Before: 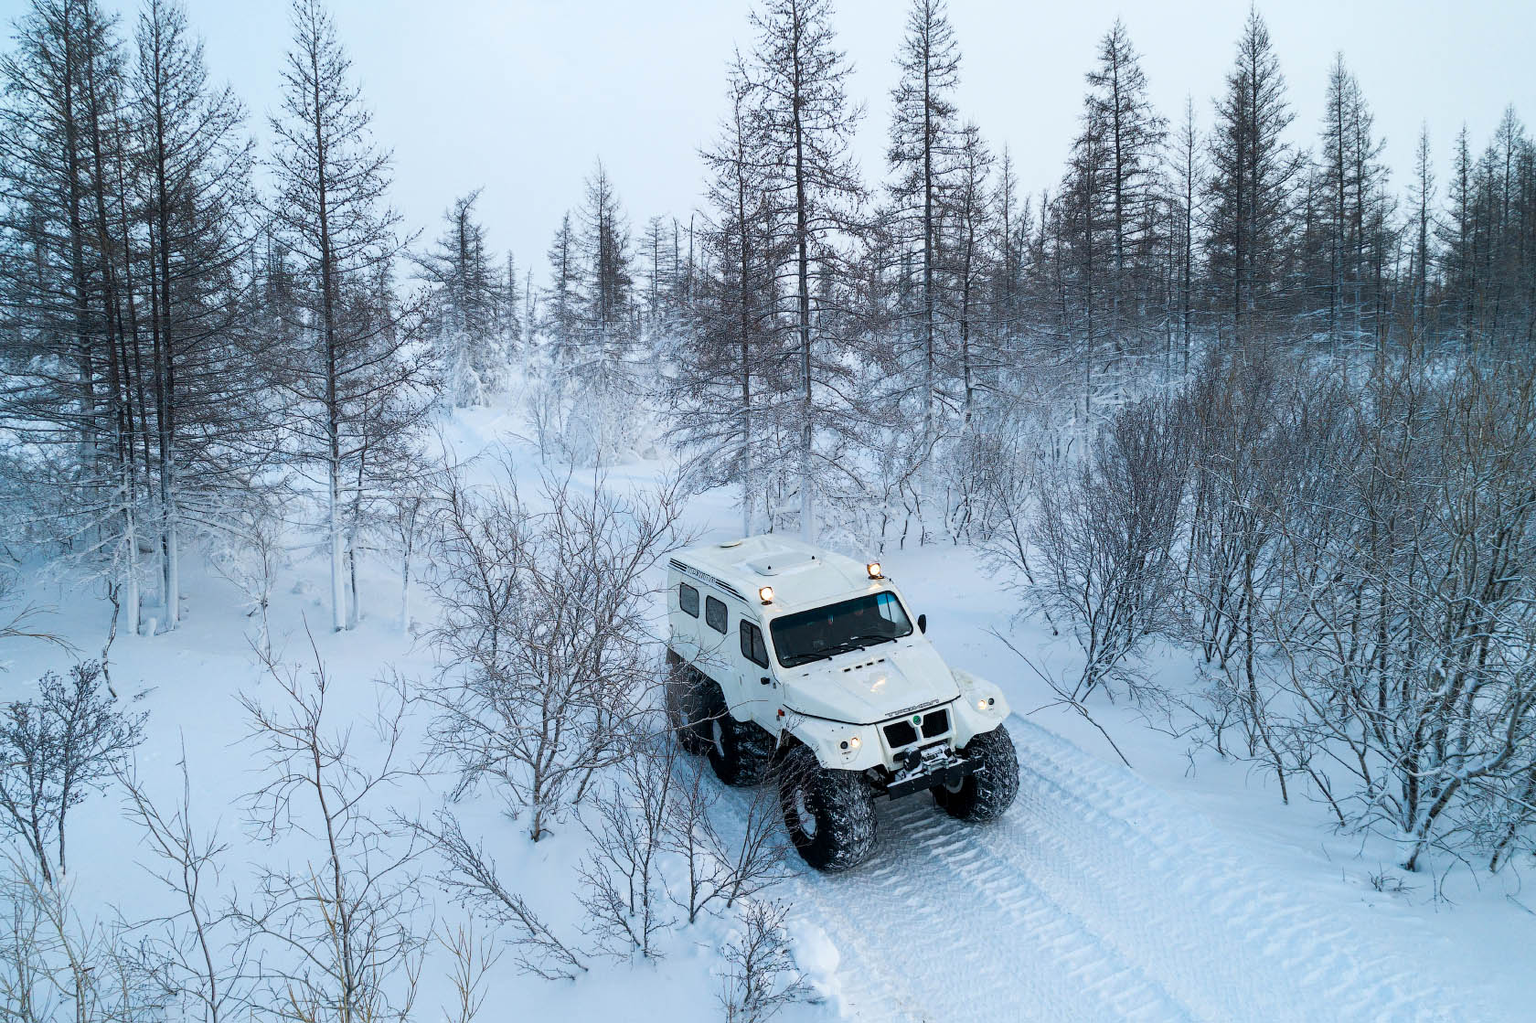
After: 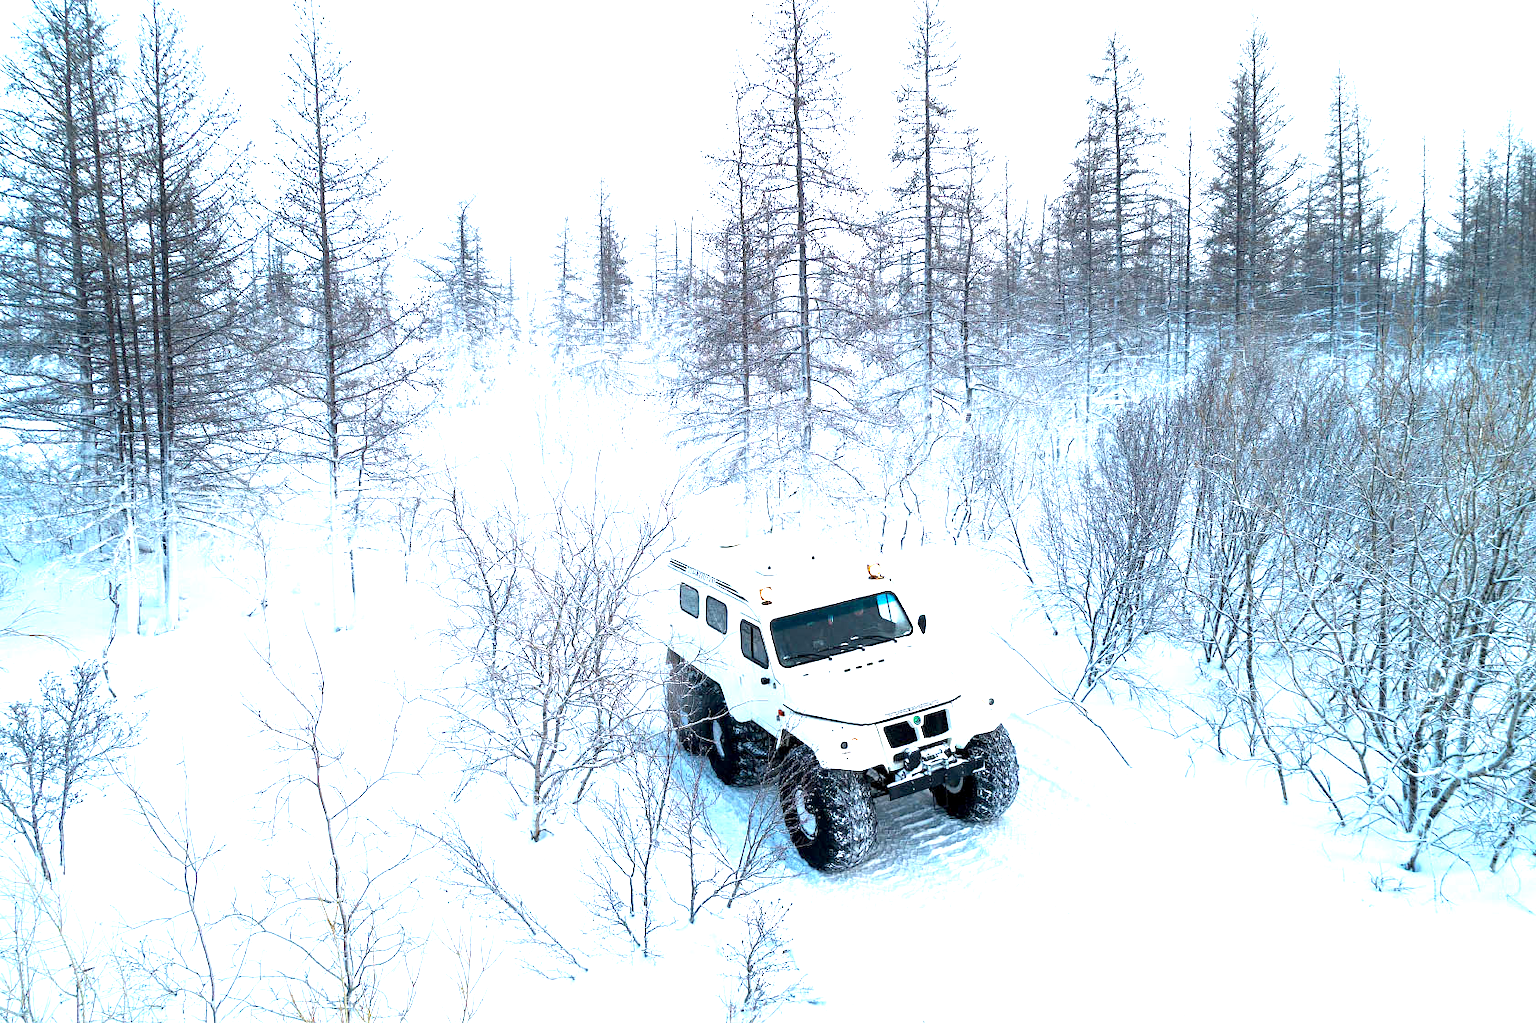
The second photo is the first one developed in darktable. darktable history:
exposure: black level correction 0.001, exposure 1.726 EV, compensate highlight preservation false
